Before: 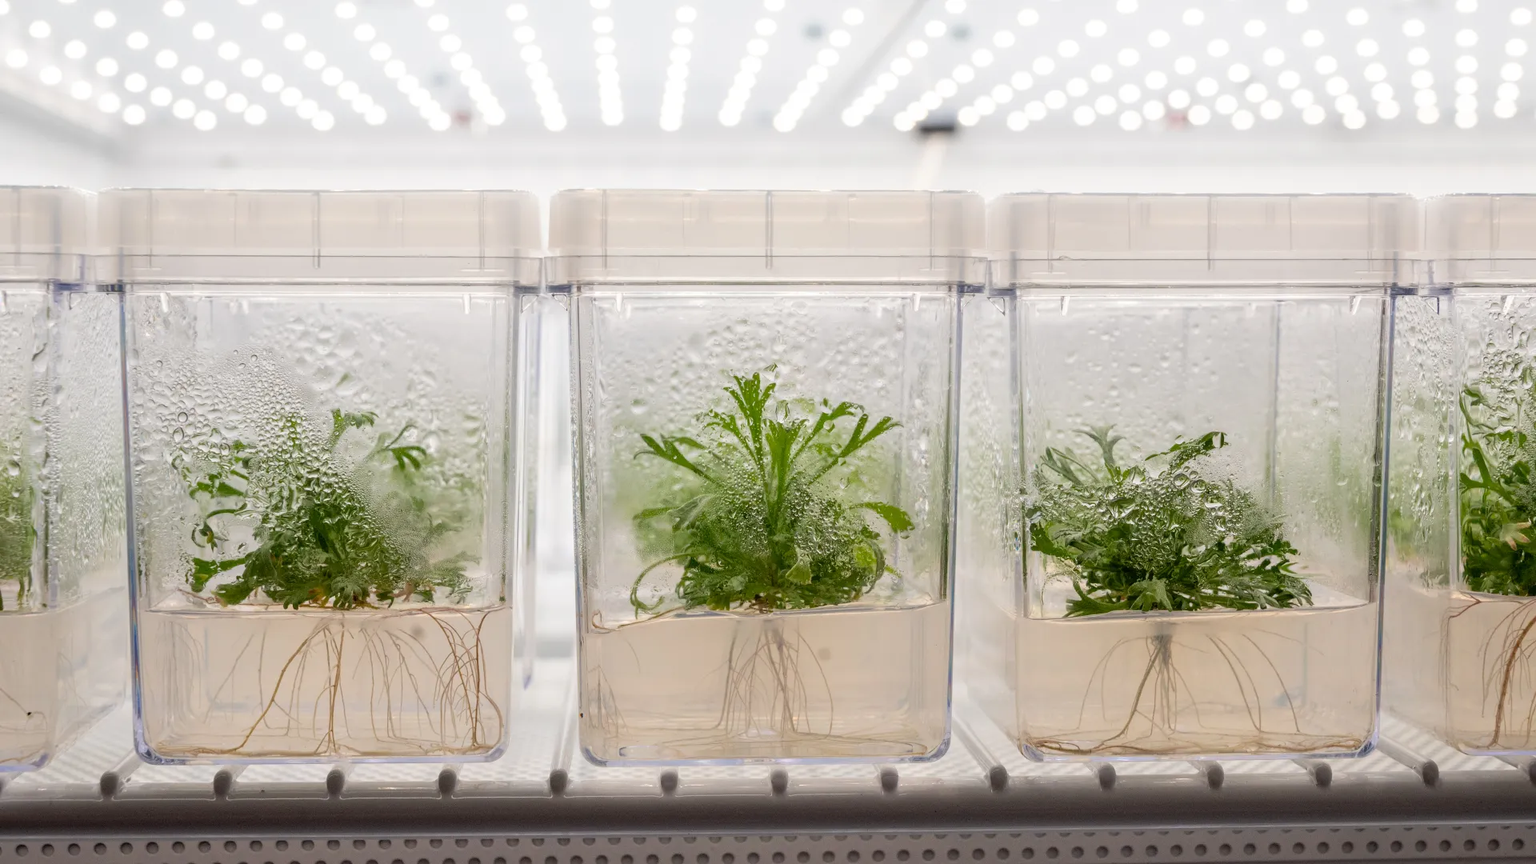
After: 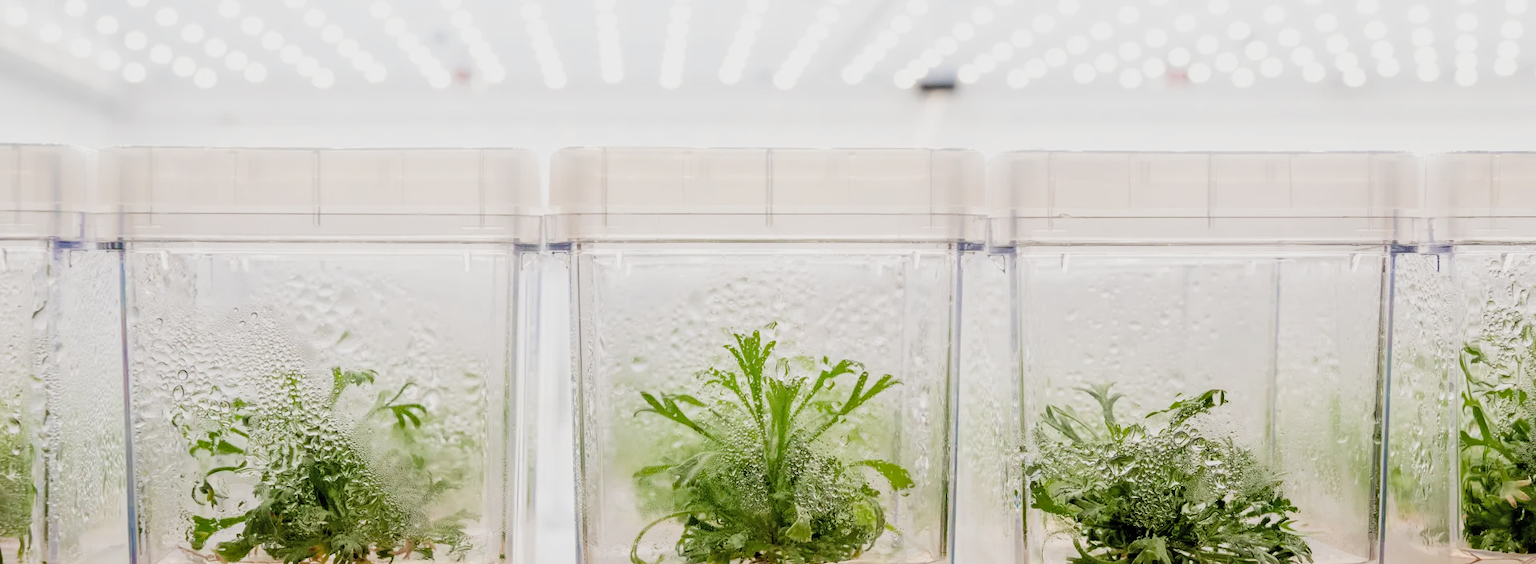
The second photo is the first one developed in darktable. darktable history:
filmic rgb: black relative exposure -7.65 EV, white relative exposure 4.56 EV, hardness 3.61, add noise in highlights 0.002, color science v3 (2019), use custom middle-gray values true, contrast in highlights soft
tone equalizer: -8 EV -0.737 EV, -7 EV -0.678 EV, -6 EV -0.585 EV, -5 EV -0.41 EV, -3 EV 0.405 EV, -2 EV 0.6 EV, -1 EV 0.684 EV, +0 EV 0.771 EV
crop and rotate: top 4.946%, bottom 29.743%
haze removal: compatibility mode true, adaptive false
